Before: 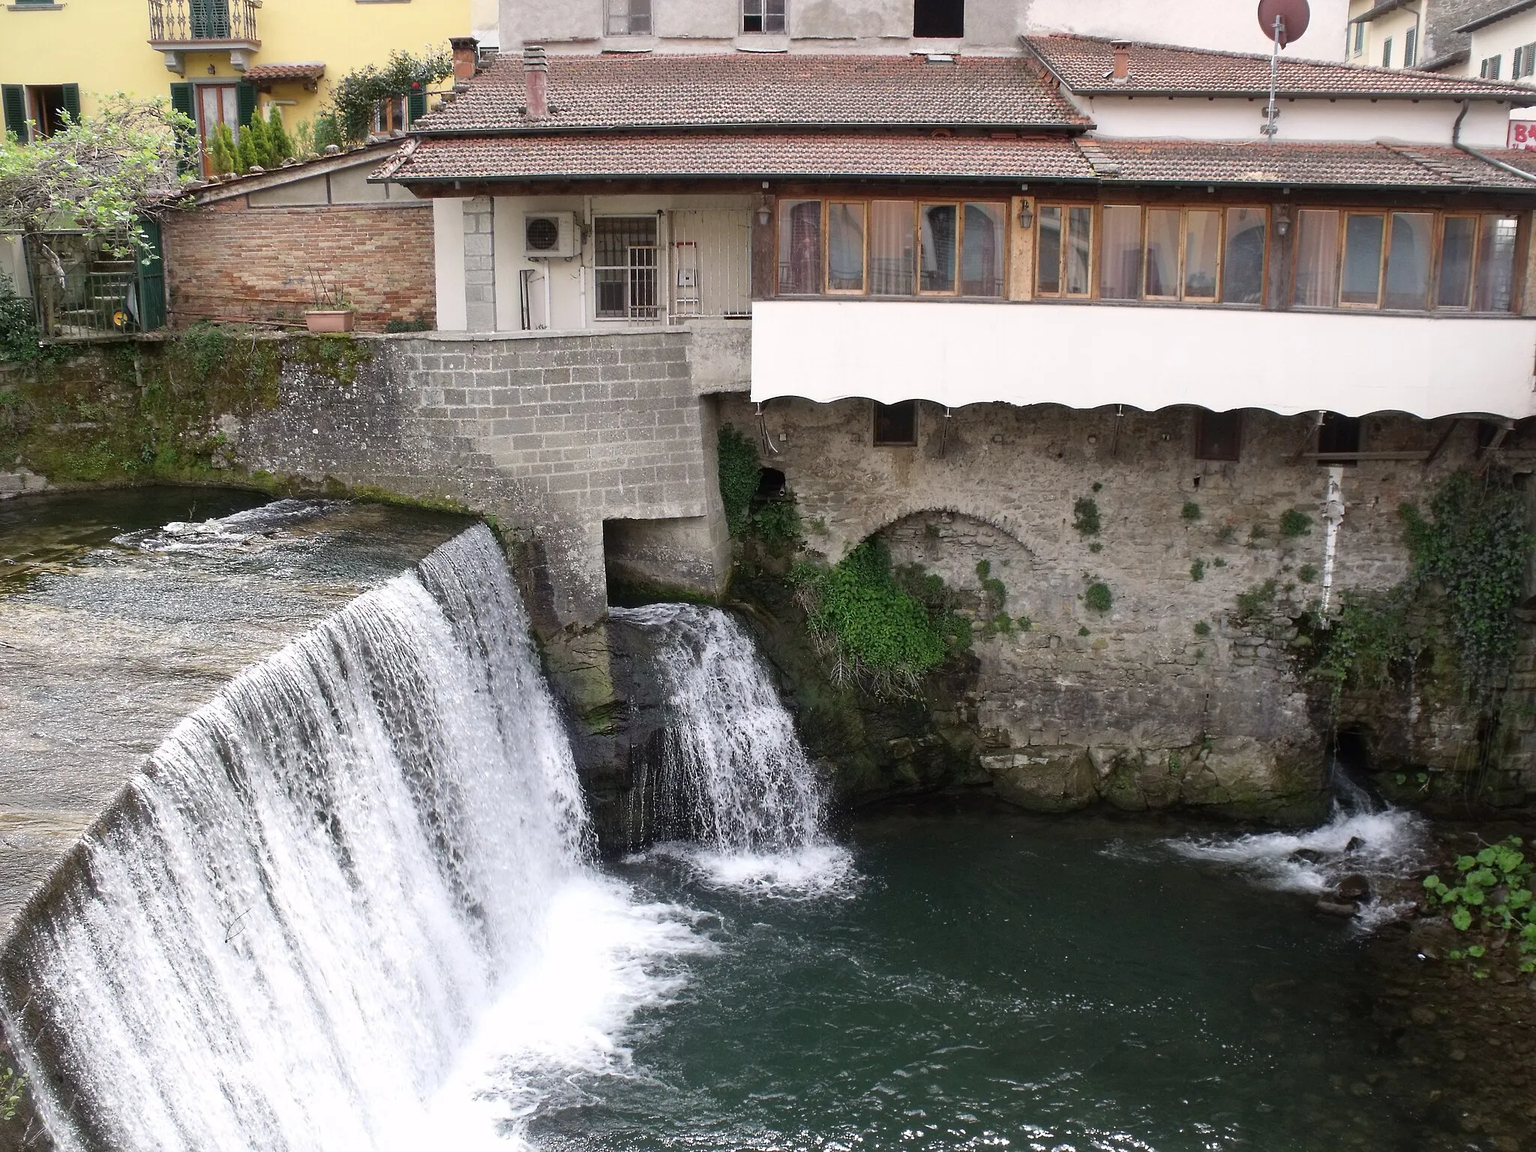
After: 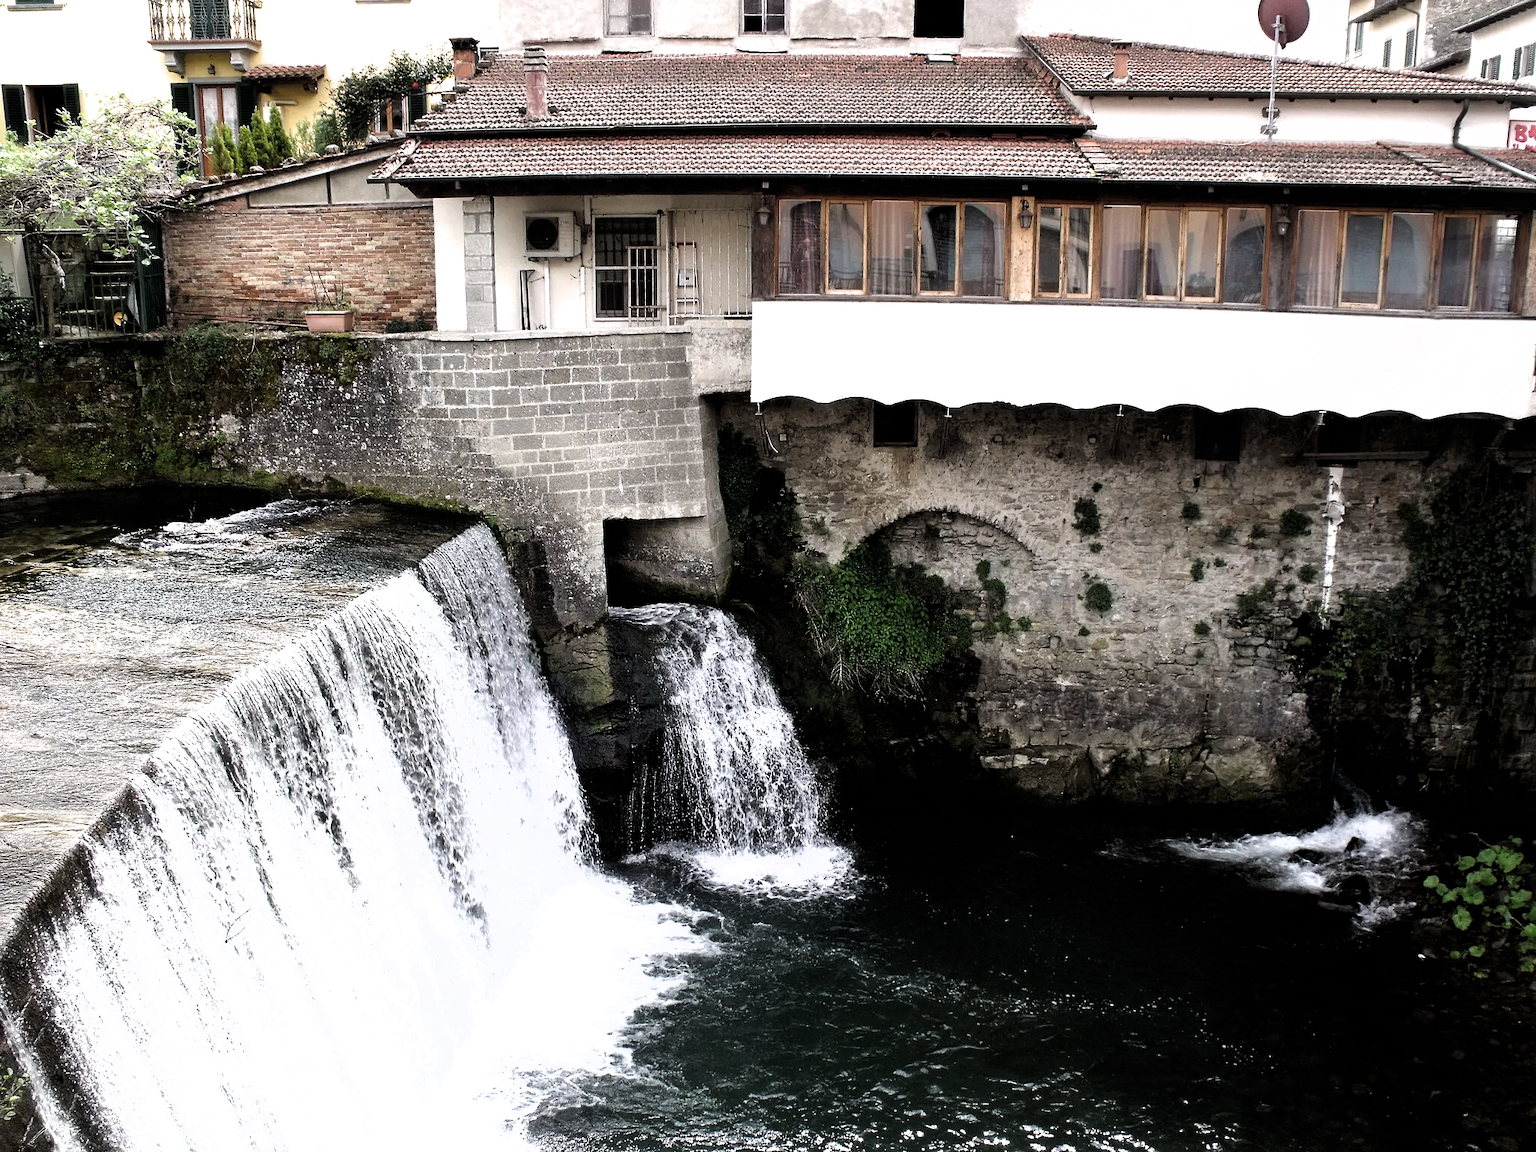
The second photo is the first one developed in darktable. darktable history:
filmic rgb: black relative exposure -8.24 EV, white relative exposure 2.24 EV, hardness 7.1, latitude 86.64%, contrast 1.71, highlights saturation mix -3.71%, shadows ↔ highlights balance -2.99%, color science v6 (2022)
